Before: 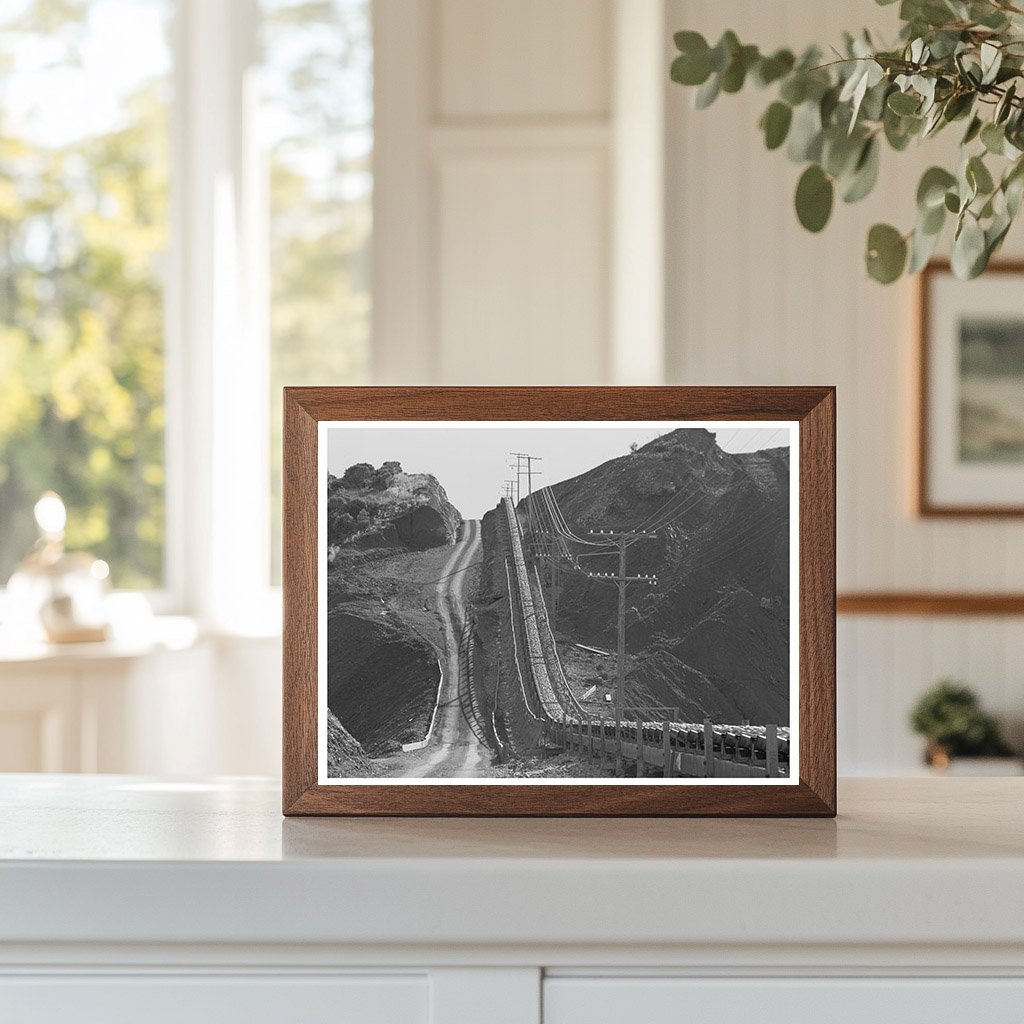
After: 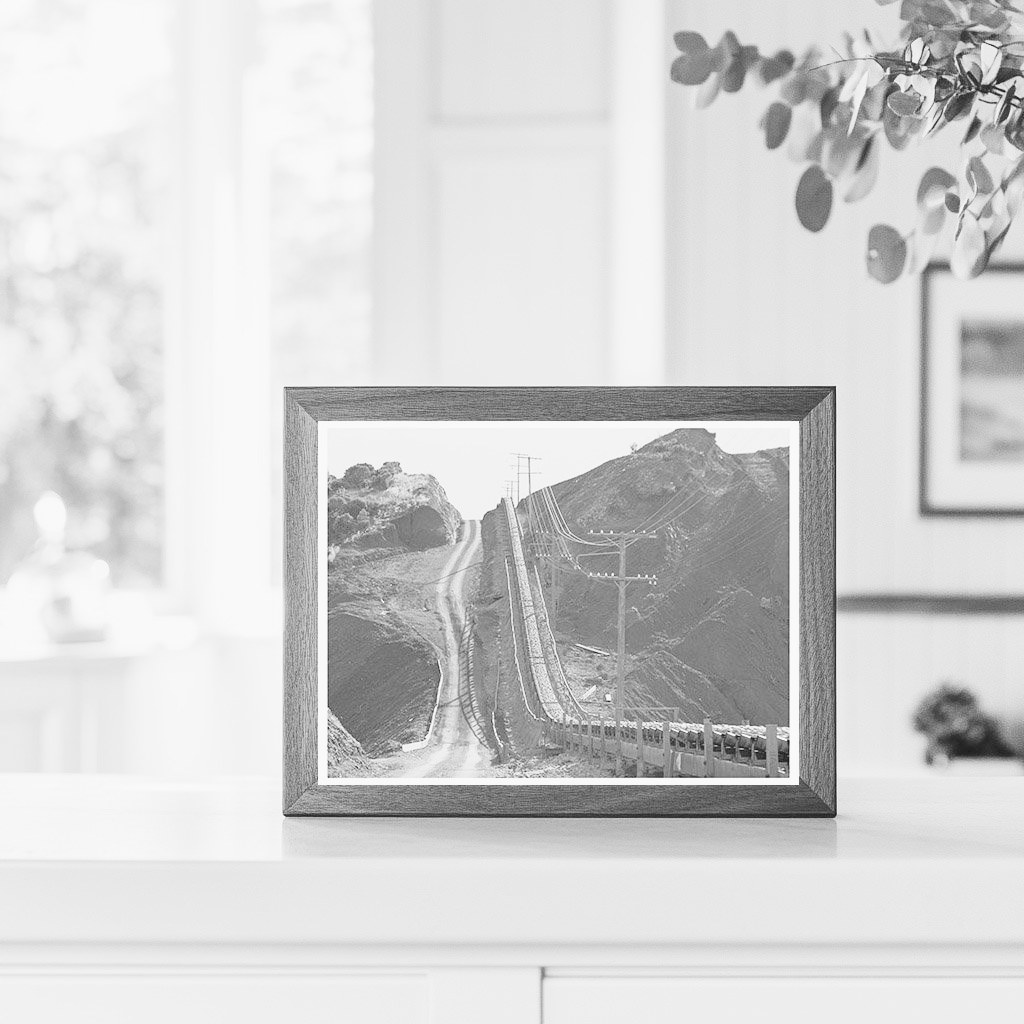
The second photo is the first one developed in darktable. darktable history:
contrast brightness saturation: contrast 0.202, brightness 0.158, saturation 0.217
color calibration: output gray [0.253, 0.26, 0.487, 0], x 0.355, y 0.367, temperature 4671.54 K
exposure: black level correction -0.005, exposure 1.004 EV, compensate exposure bias true, compensate highlight preservation false
filmic rgb: black relative exposure -7.65 EV, white relative exposure 4.56 EV, hardness 3.61, contrast 1.052
tone equalizer: -7 EV 0.144 EV, -6 EV 0.588 EV, -5 EV 1.15 EV, -4 EV 1.3 EV, -3 EV 1.17 EV, -2 EV 0.6 EV, -1 EV 0.164 EV, smoothing diameter 24.97%, edges refinement/feathering 9.35, preserve details guided filter
